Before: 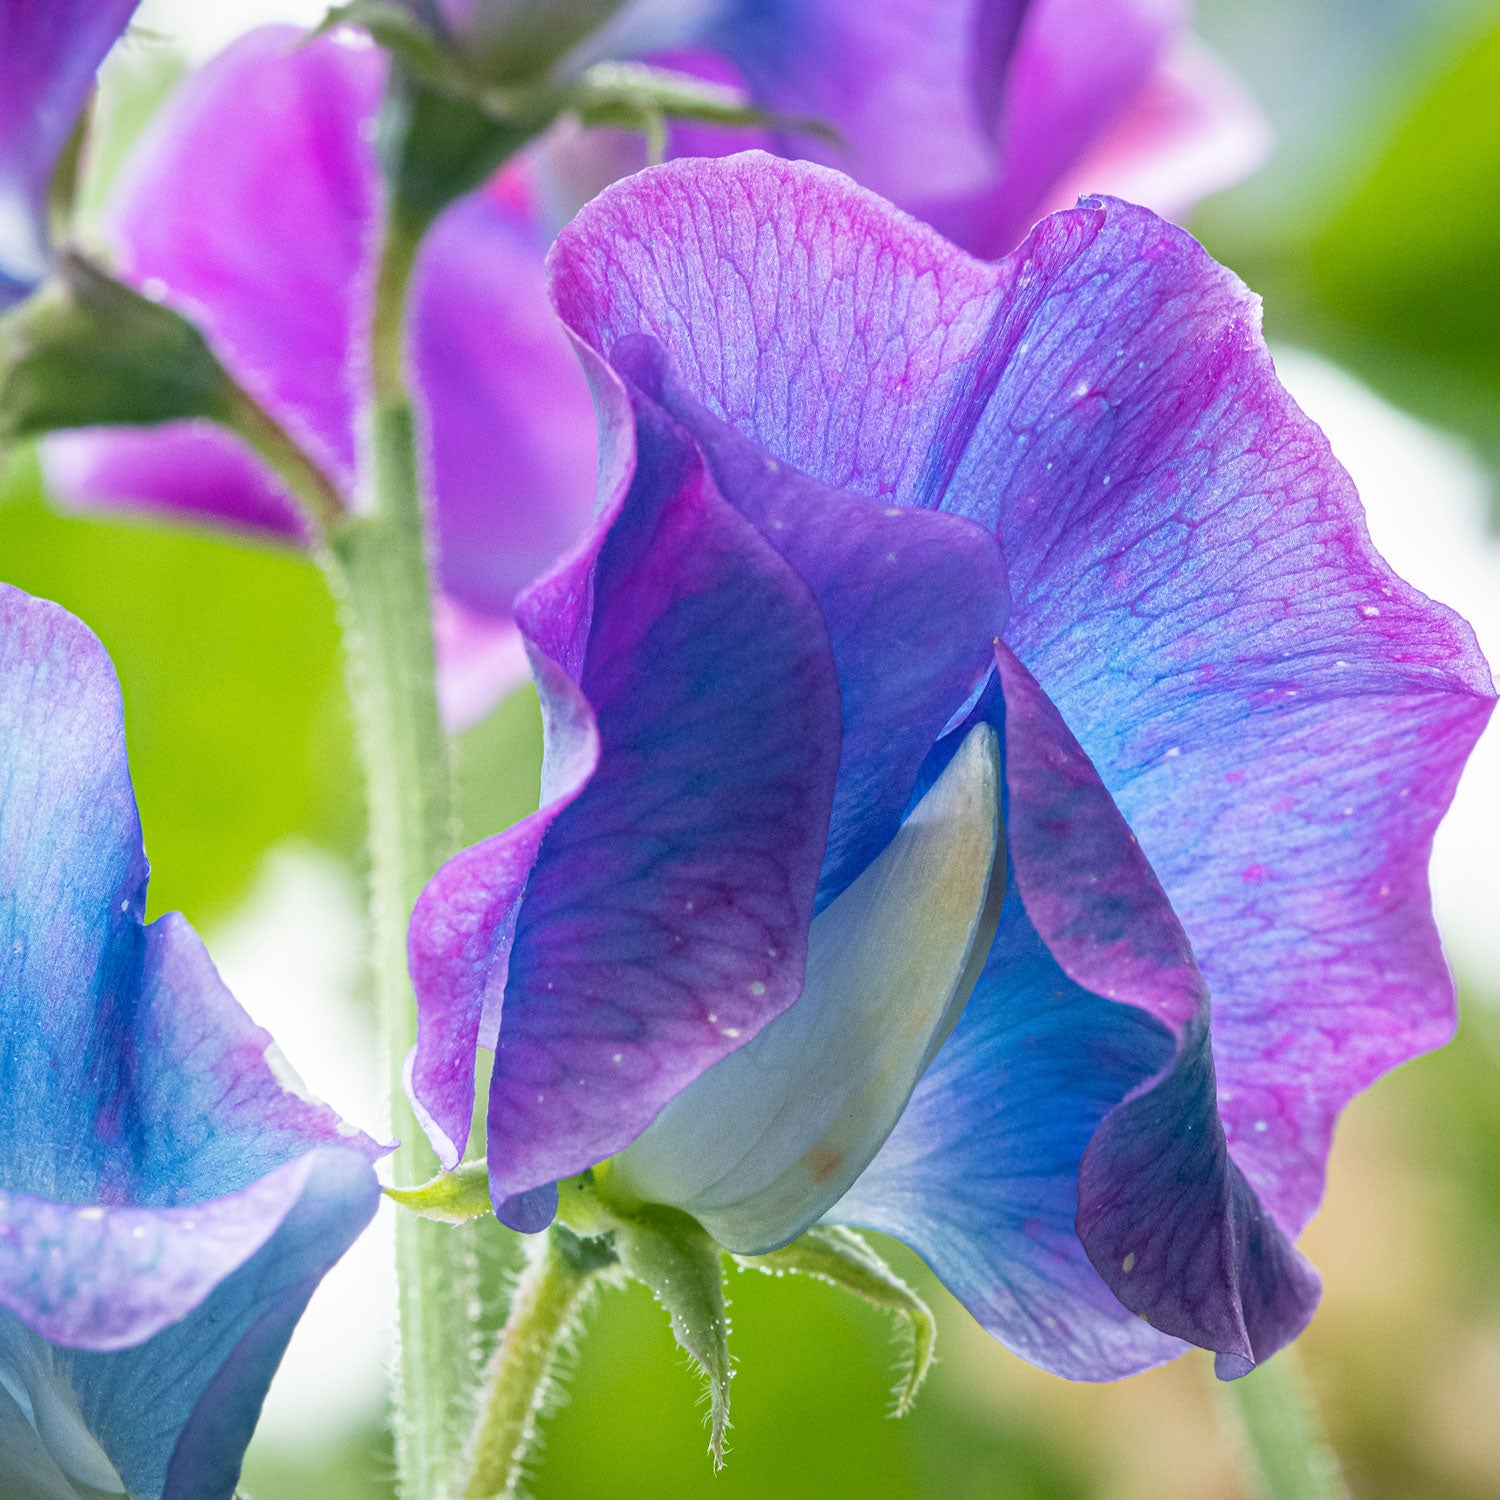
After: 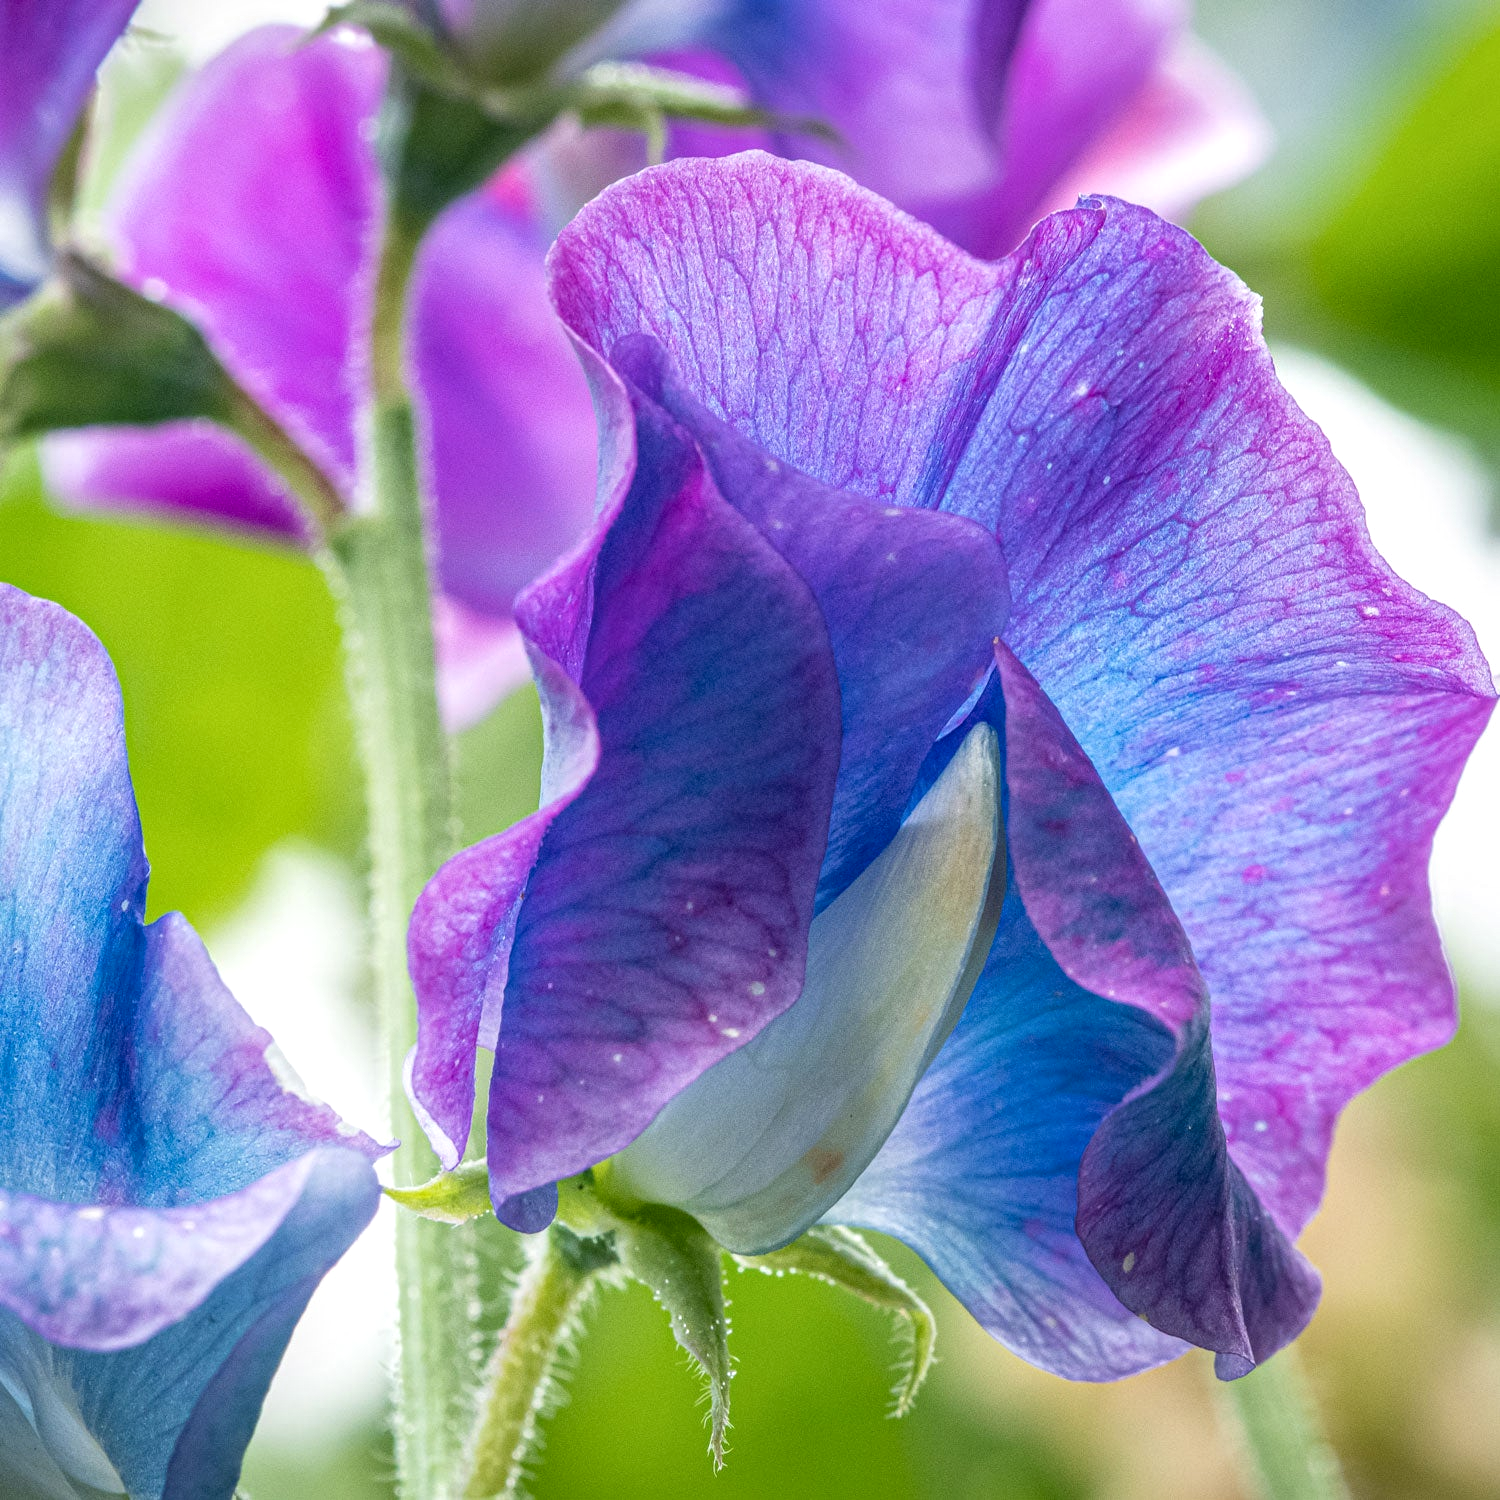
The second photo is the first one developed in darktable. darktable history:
local contrast: highlights 6%, shadows 3%, detail 134%
